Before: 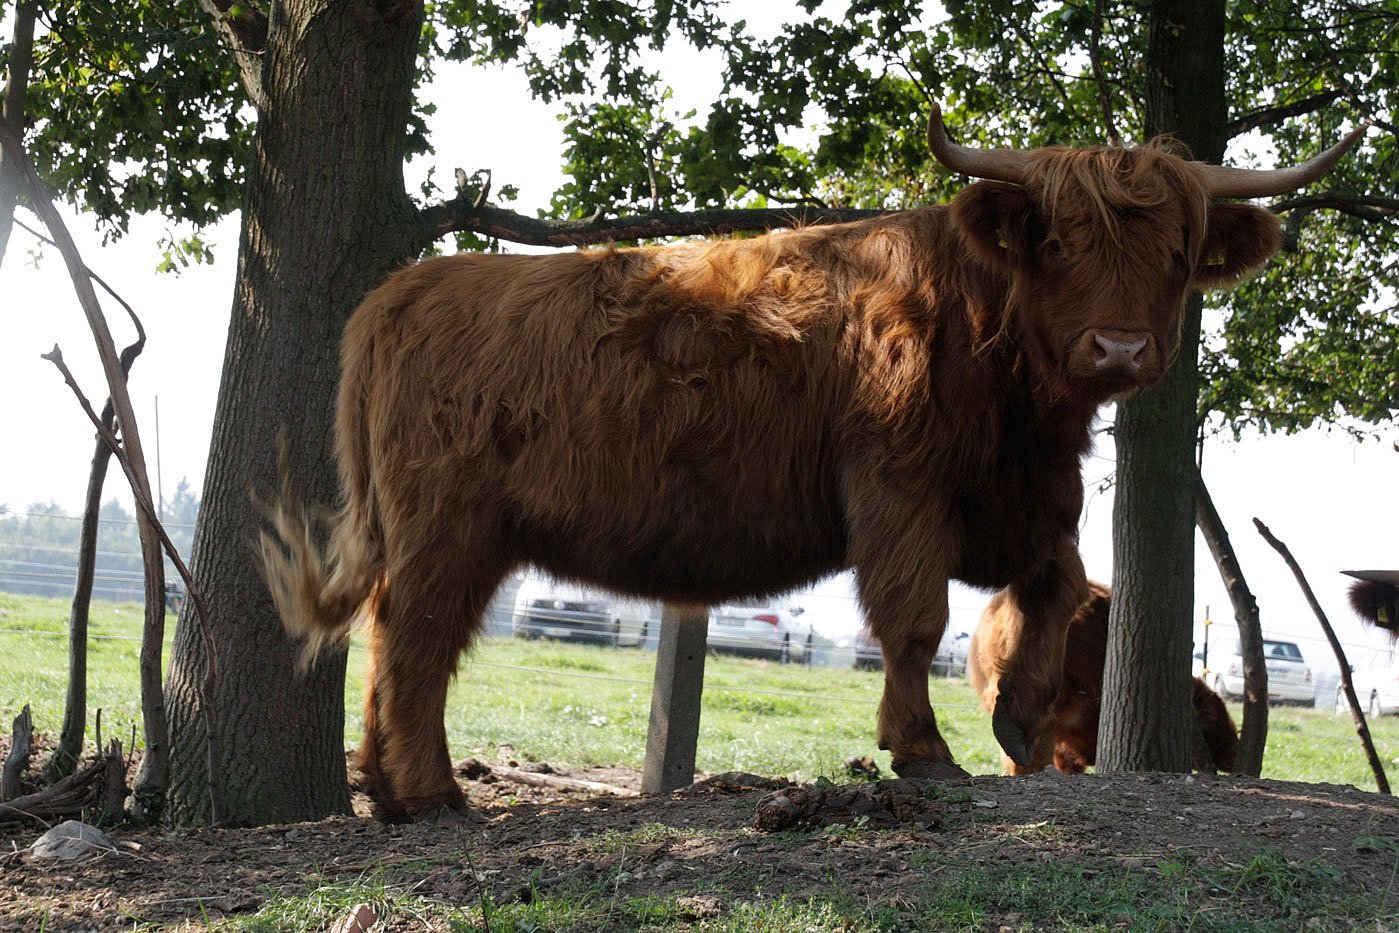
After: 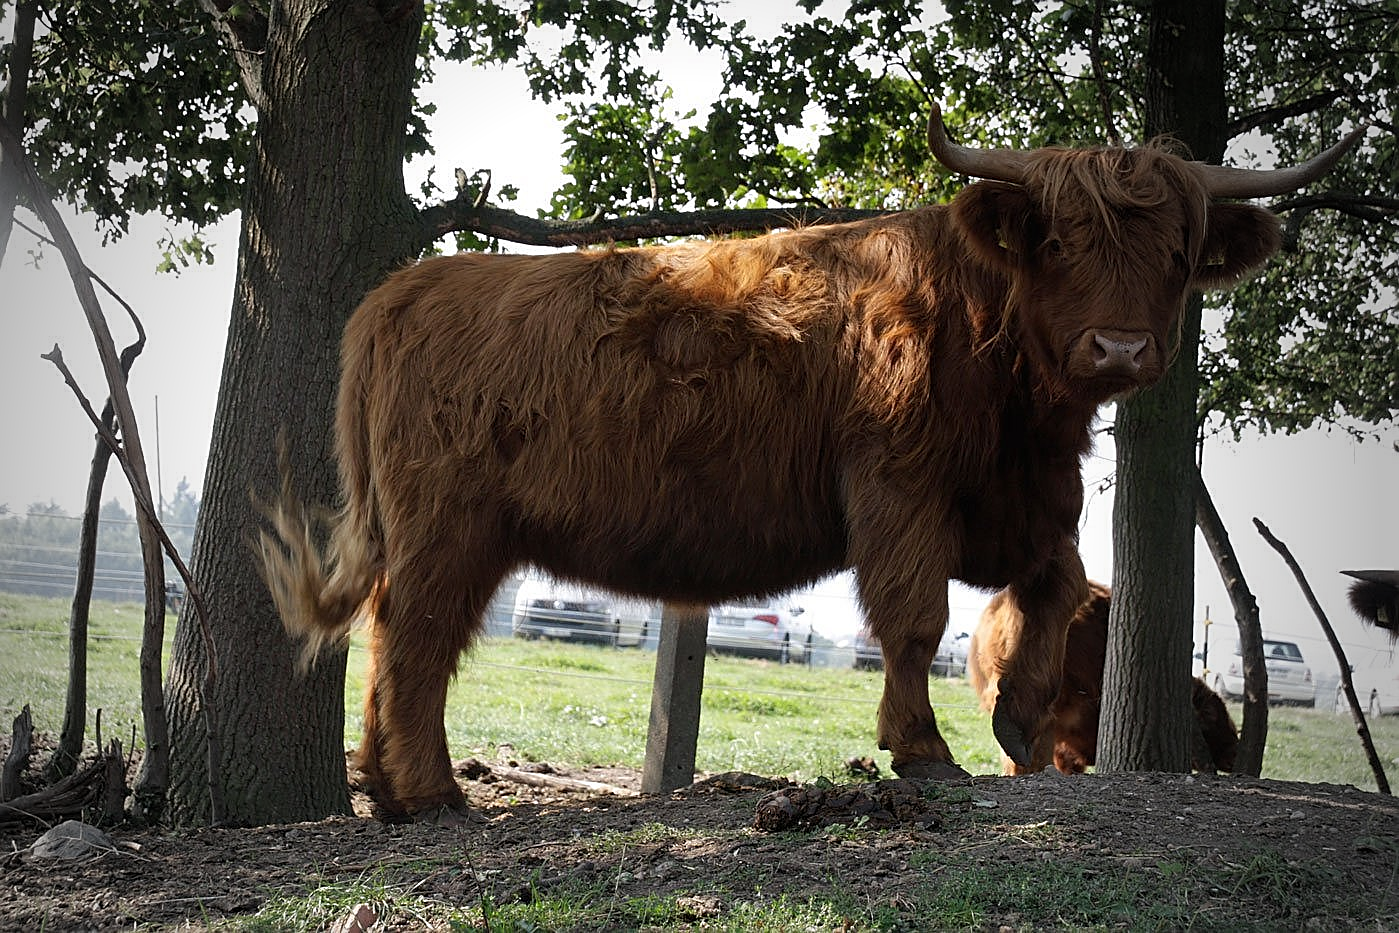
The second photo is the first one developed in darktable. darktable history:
sharpen: on, module defaults
vignetting: fall-off start 64.63%, center (-0.034, 0.148), width/height ratio 0.881
